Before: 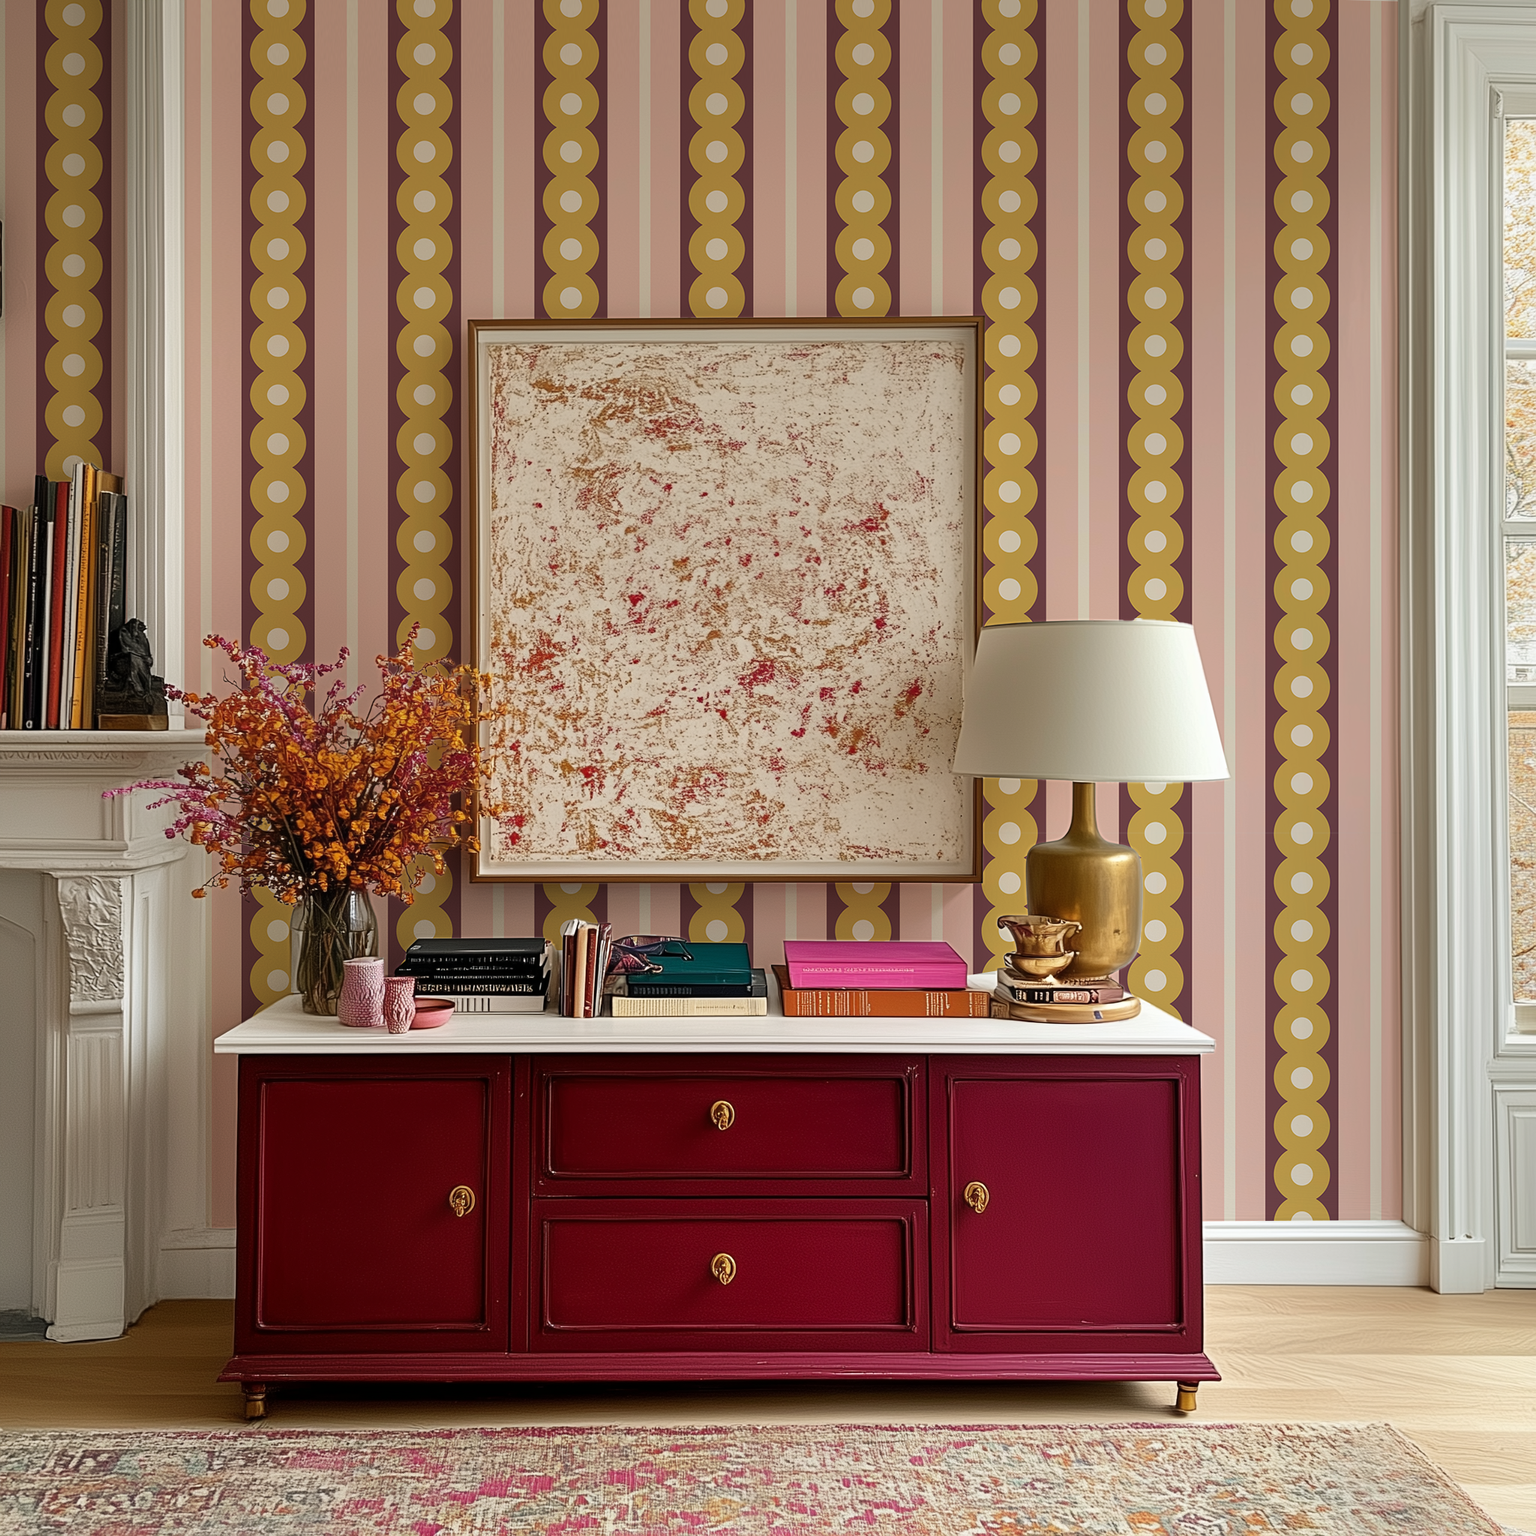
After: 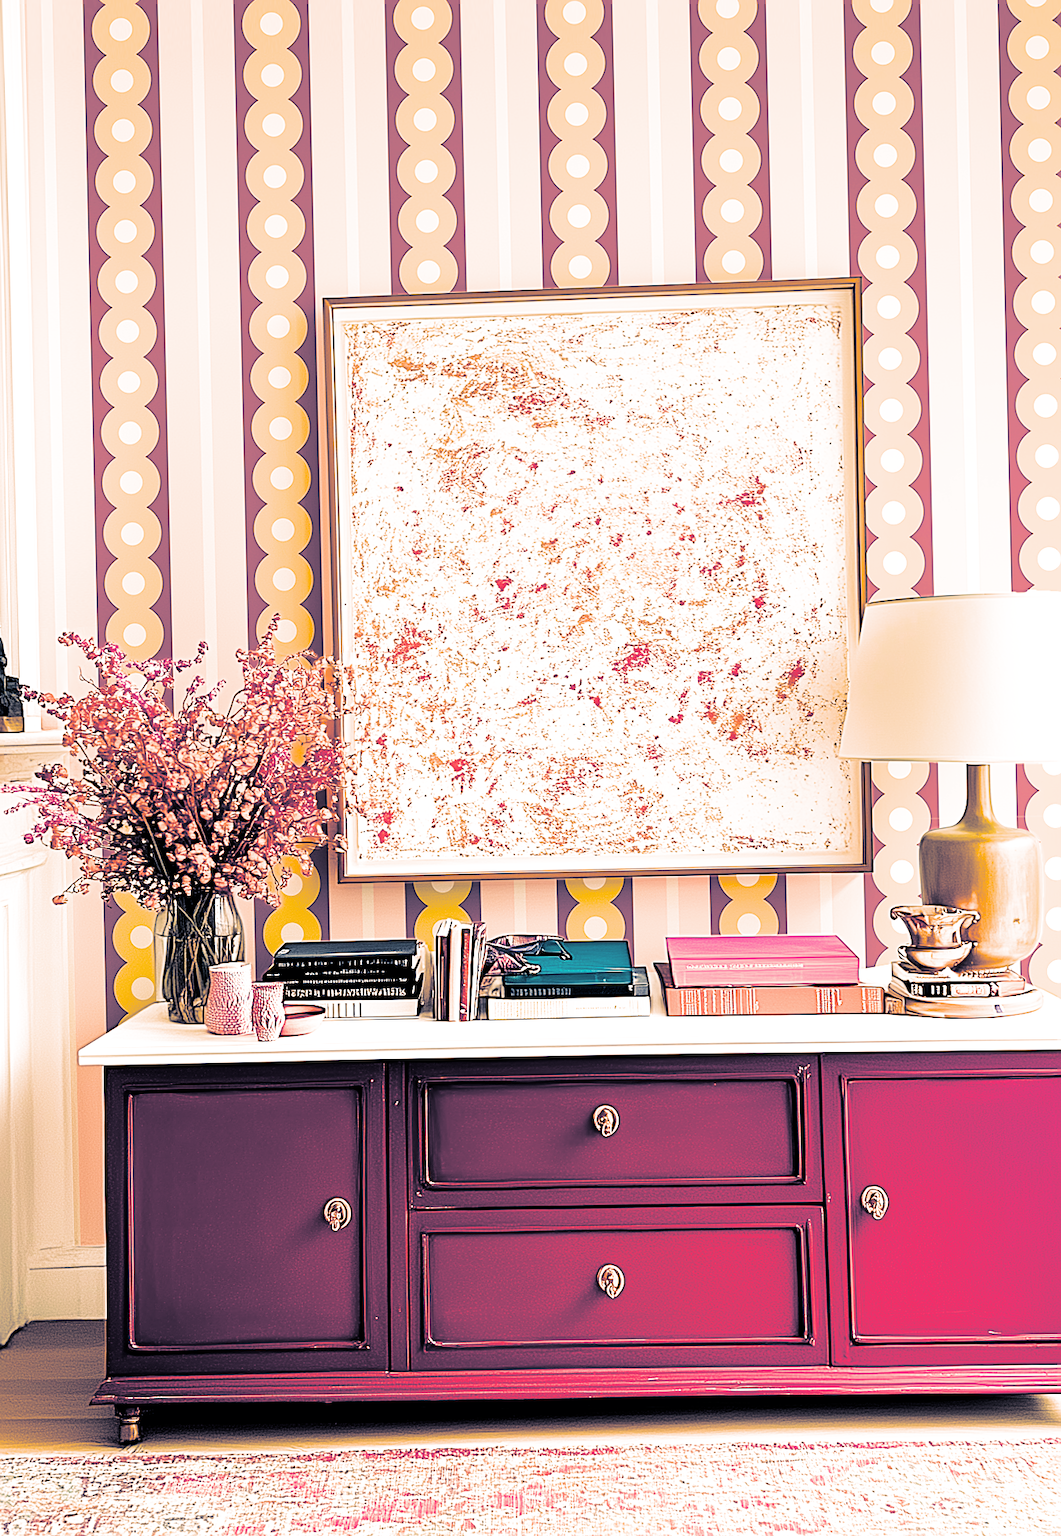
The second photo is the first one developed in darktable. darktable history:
sharpen: on, module defaults
rotate and perspective: rotation -1.32°, lens shift (horizontal) -0.031, crop left 0.015, crop right 0.985, crop top 0.047, crop bottom 0.982
crop and rotate: left 8.786%, right 24.548%
color balance rgb: perceptual saturation grading › global saturation 25%, perceptual brilliance grading › mid-tones 10%, perceptual brilliance grading › shadows 15%, global vibrance 20%
filmic rgb: black relative exposure -5 EV, white relative exposure 3.5 EV, hardness 3.19, contrast 1.4, highlights saturation mix -50%
split-toning: shadows › hue 226.8°, shadows › saturation 0.56, highlights › hue 28.8°, balance -40, compress 0%
exposure: black level correction 0.001, exposure 2 EV, compensate highlight preservation false
